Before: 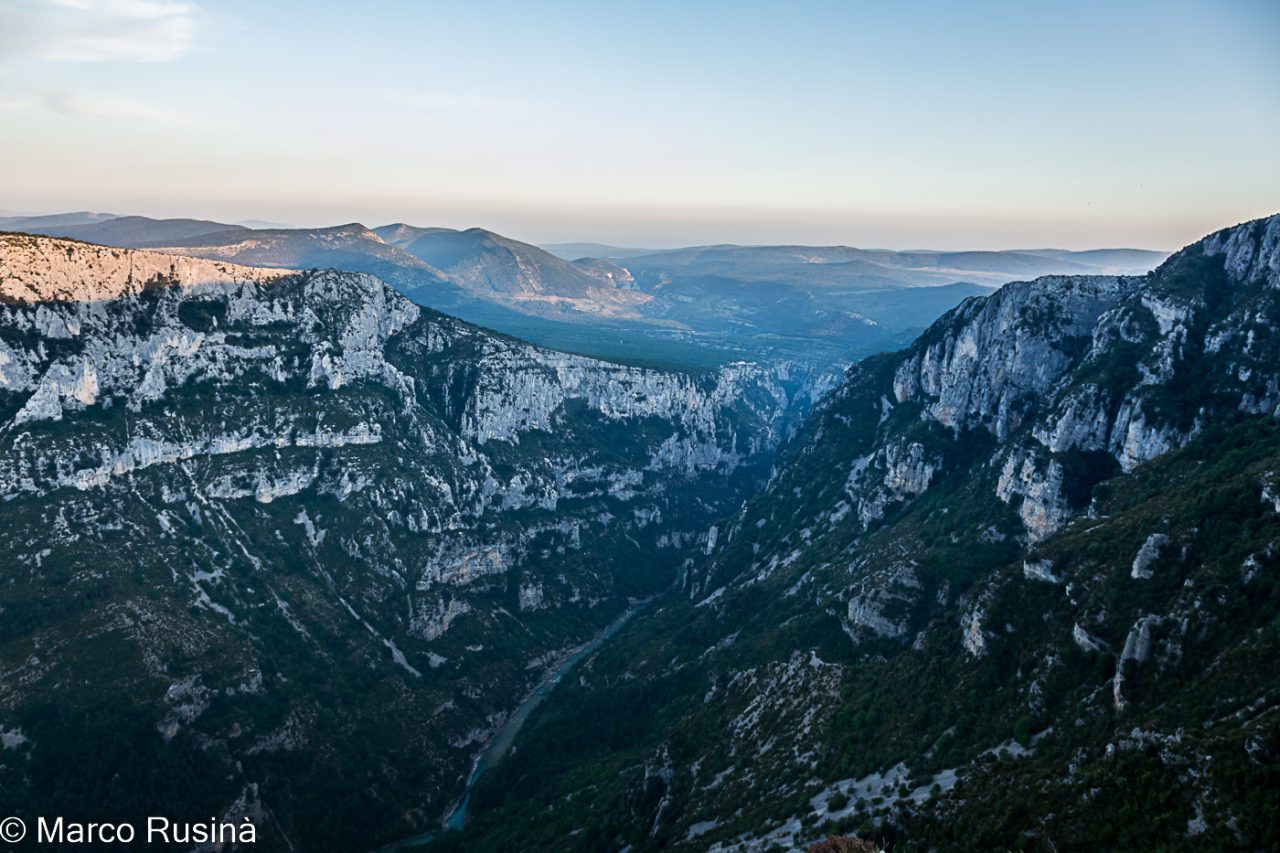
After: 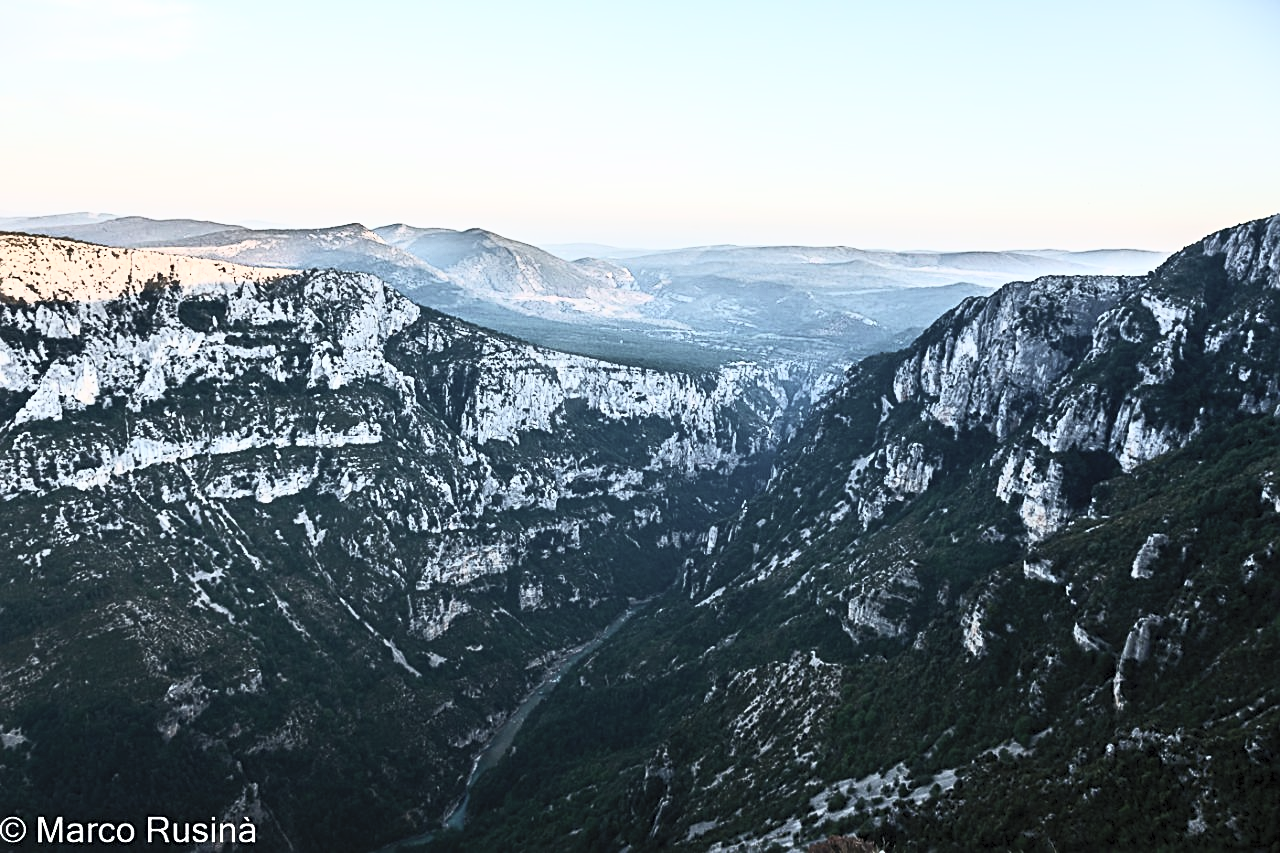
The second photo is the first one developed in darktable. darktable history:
contrast brightness saturation: contrast 0.57, brightness 0.566, saturation -0.341
sharpen: radius 2.203, amount 0.382, threshold 0.176
